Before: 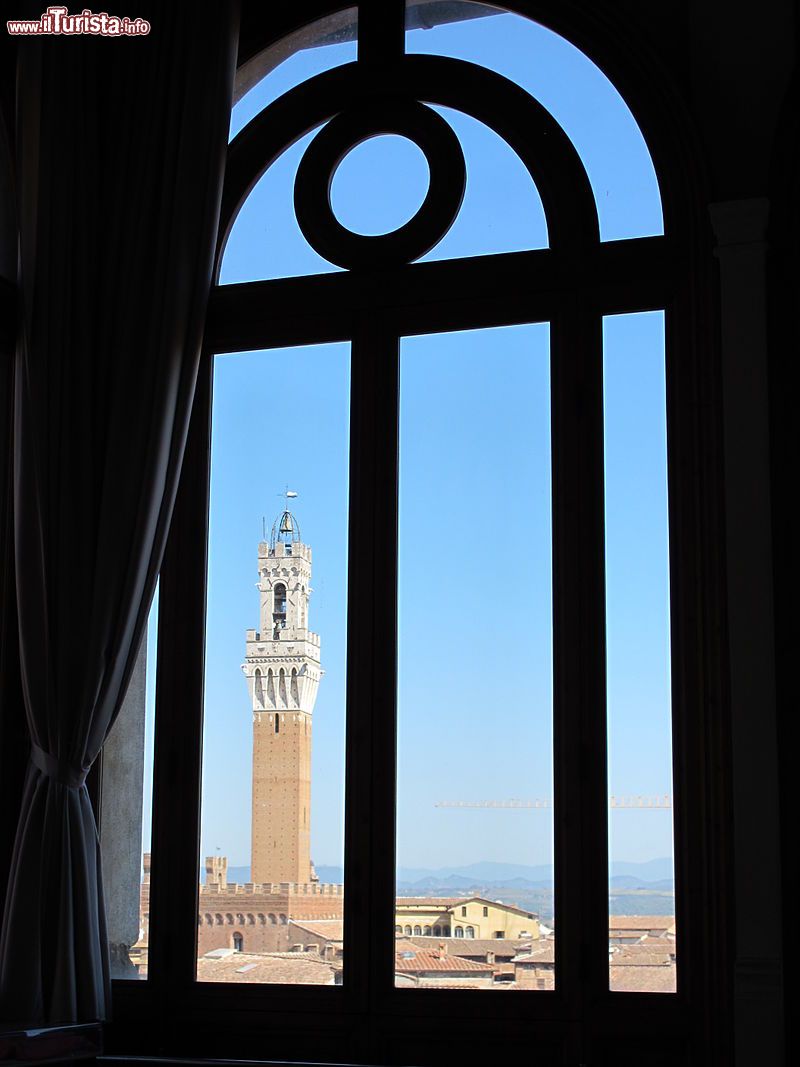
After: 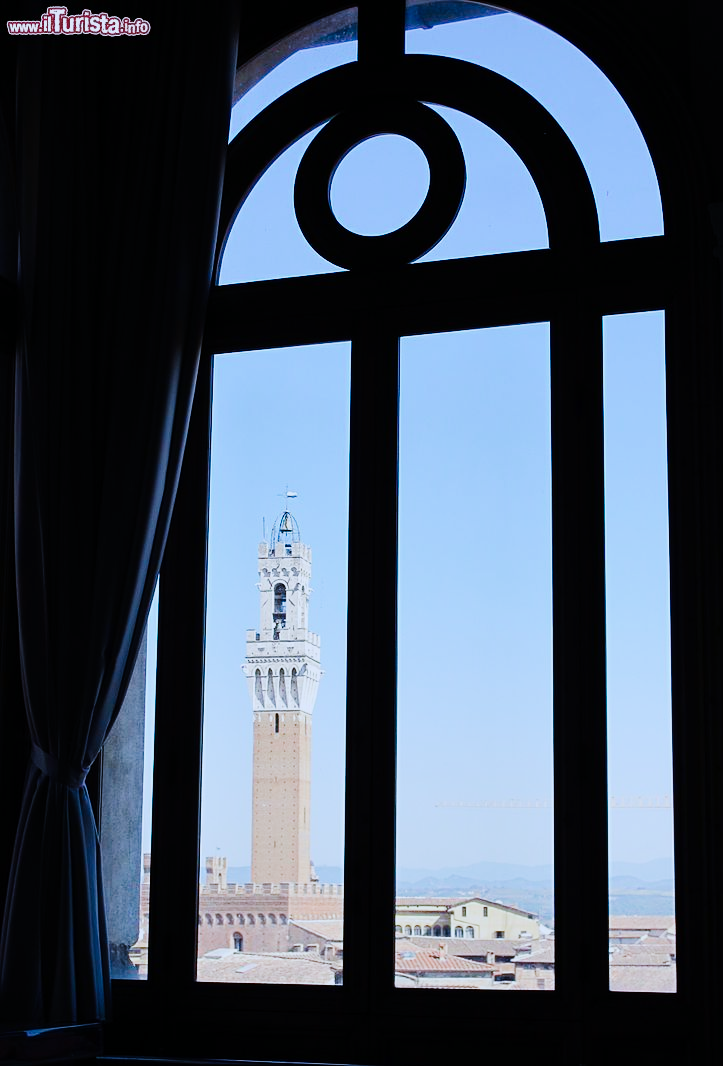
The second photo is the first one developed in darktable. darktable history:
color calibration: illuminant custom, x 0.391, y 0.392, temperature 3856.81 K
crop: right 9.521%, bottom 0.029%
tone curve: curves: ch0 [(0, 0) (0.128, 0.068) (0.292, 0.274) (0.453, 0.507) (0.653, 0.717) (0.785, 0.817) (0.995, 0.917)]; ch1 [(0, 0) (0.384, 0.365) (0.463, 0.447) (0.486, 0.474) (0.503, 0.497) (0.52, 0.525) (0.559, 0.591) (0.583, 0.623) (0.672, 0.699) (0.766, 0.773) (1, 1)]; ch2 [(0, 0) (0.374, 0.344) (0.446, 0.443) (0.501, 0.5) (0.527, 0.549) (0.565, 0.582) (0.624, 0.632) (1, 1)], preserve colors none
